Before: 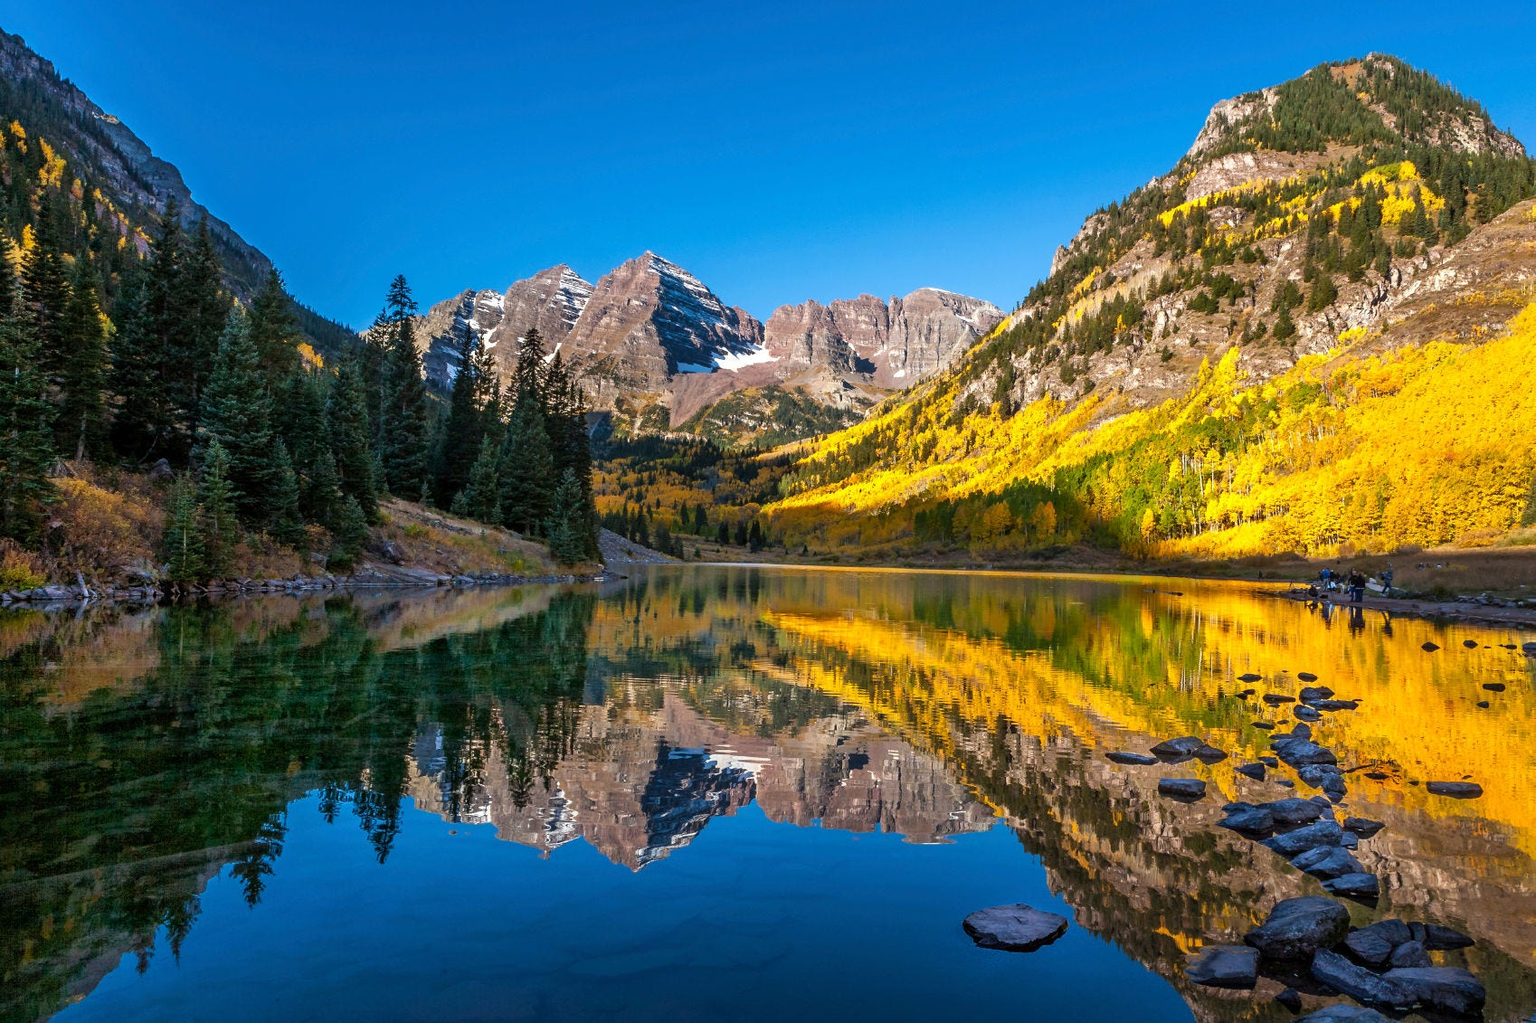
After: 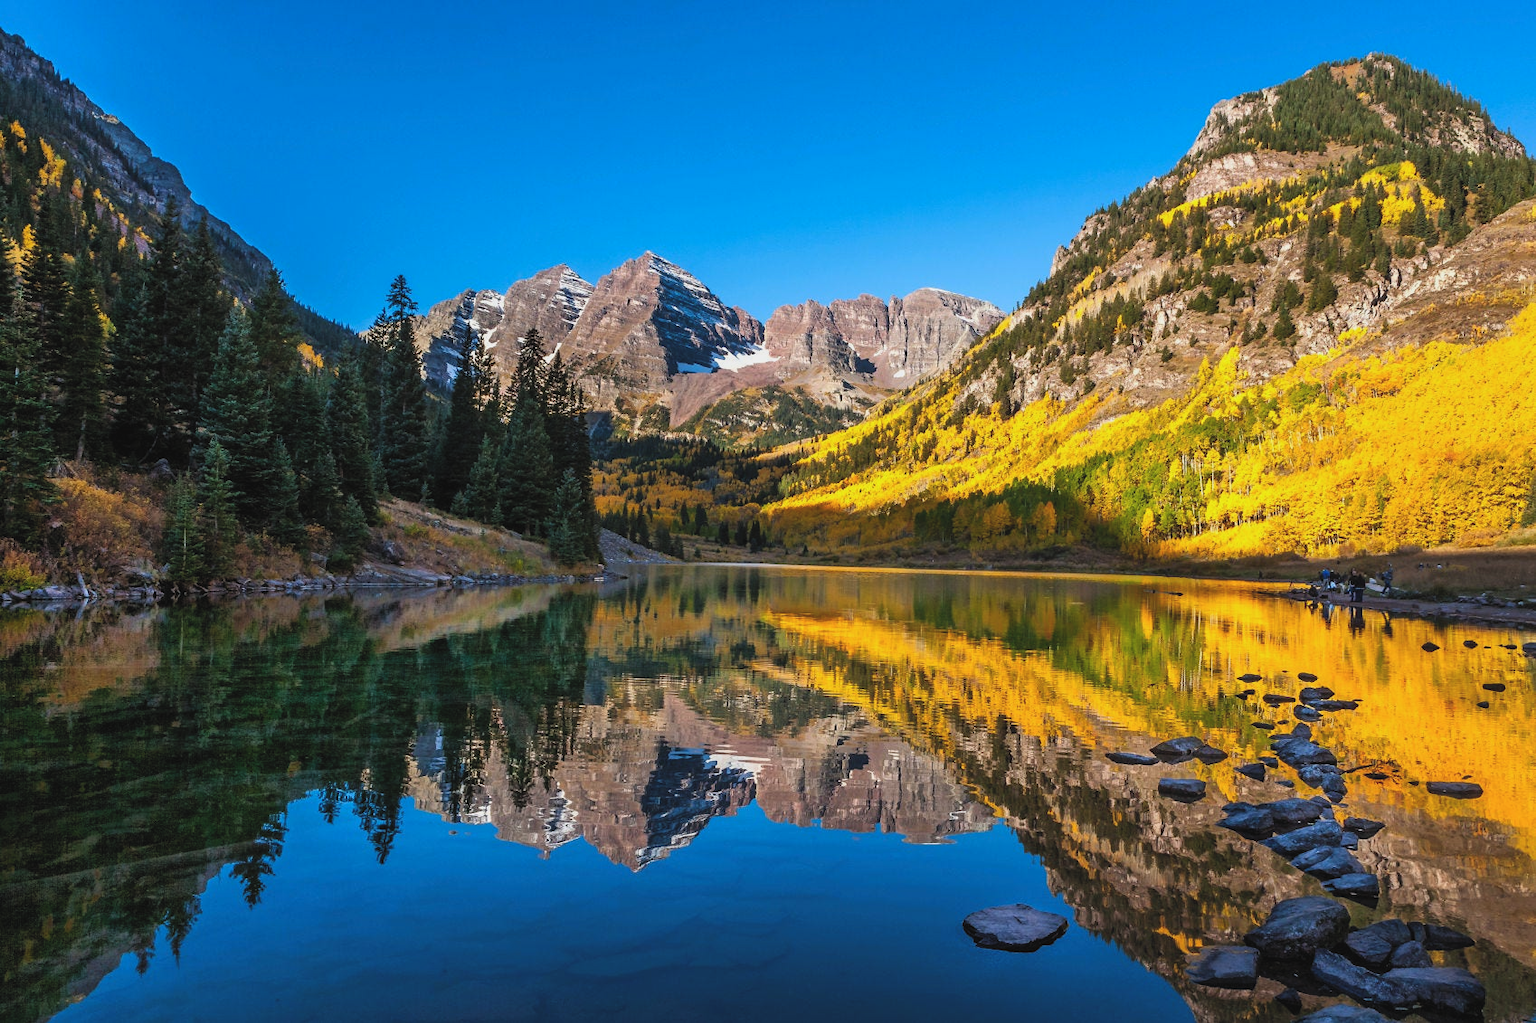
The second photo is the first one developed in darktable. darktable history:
exposure: black level correction -0.016, exposure -1.018 EV, compensate highlight preservation false
levels: black 3.83%, white 90.64%, levels [0.044, 0.416, 0.908]
tone equalizer: -8 EV -0.417 EV, -7 EV -0.389 EV, -6 EV -0.333 EV, -5 EV -0.222 EV, -3 EV 0.222 EV, -2 EV 0.333 EV, -1 EV 0.389 EV, +0 EV 0.417 EV, edges refinement/feathering 500, mask exposure compensation -1.57 EV, preserve details no
